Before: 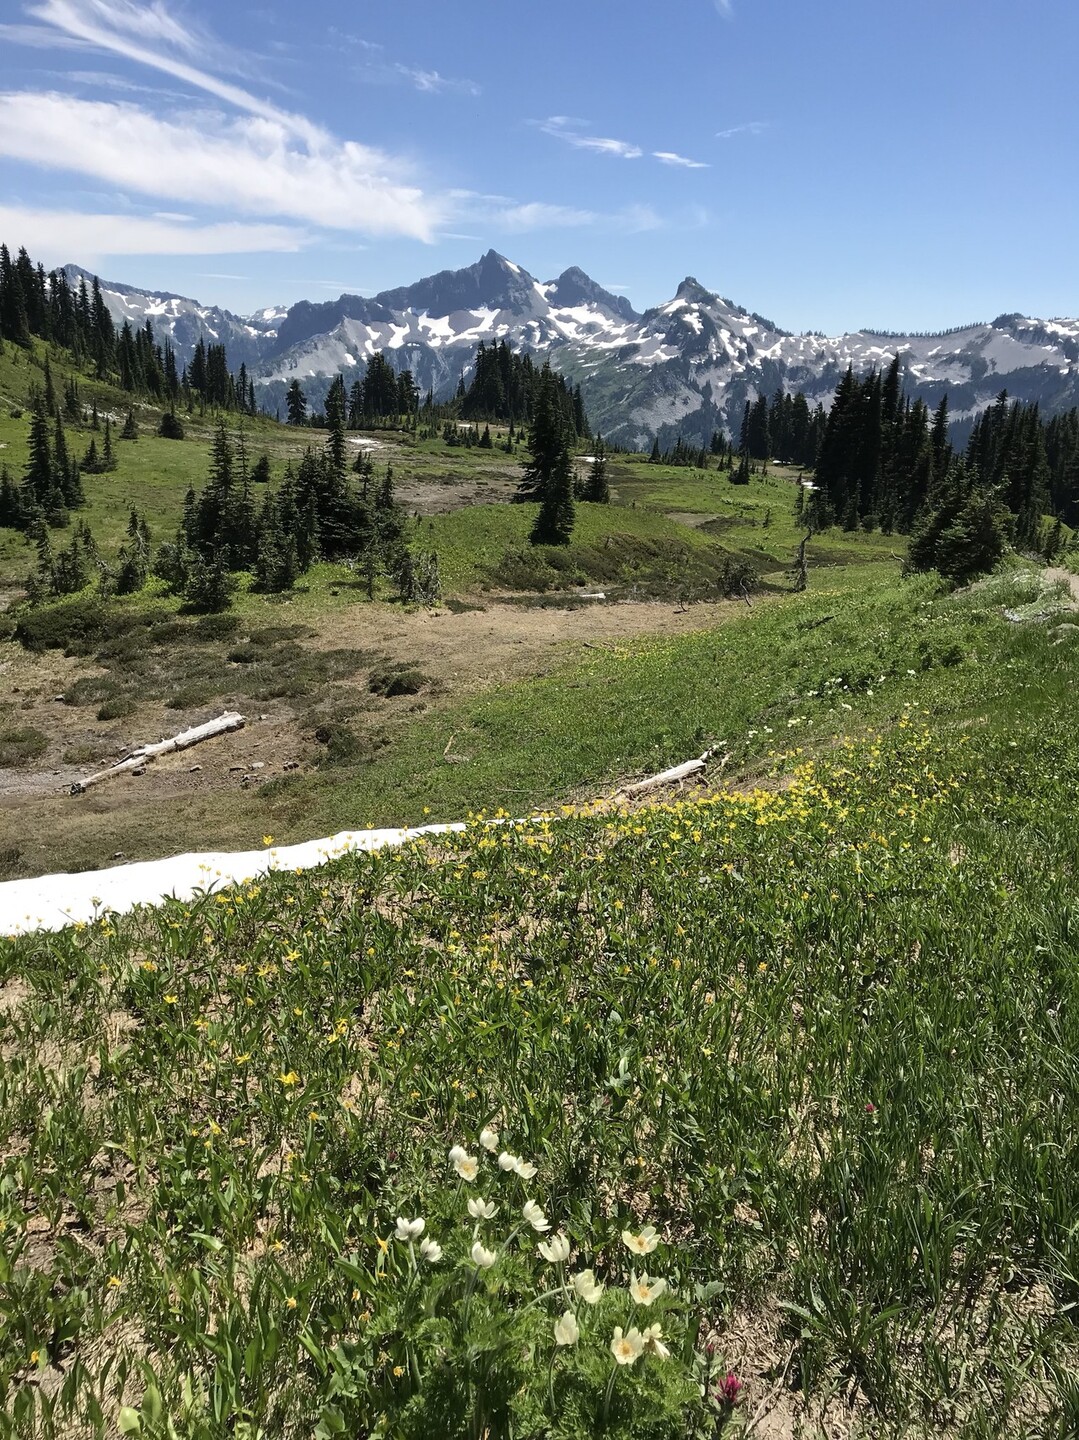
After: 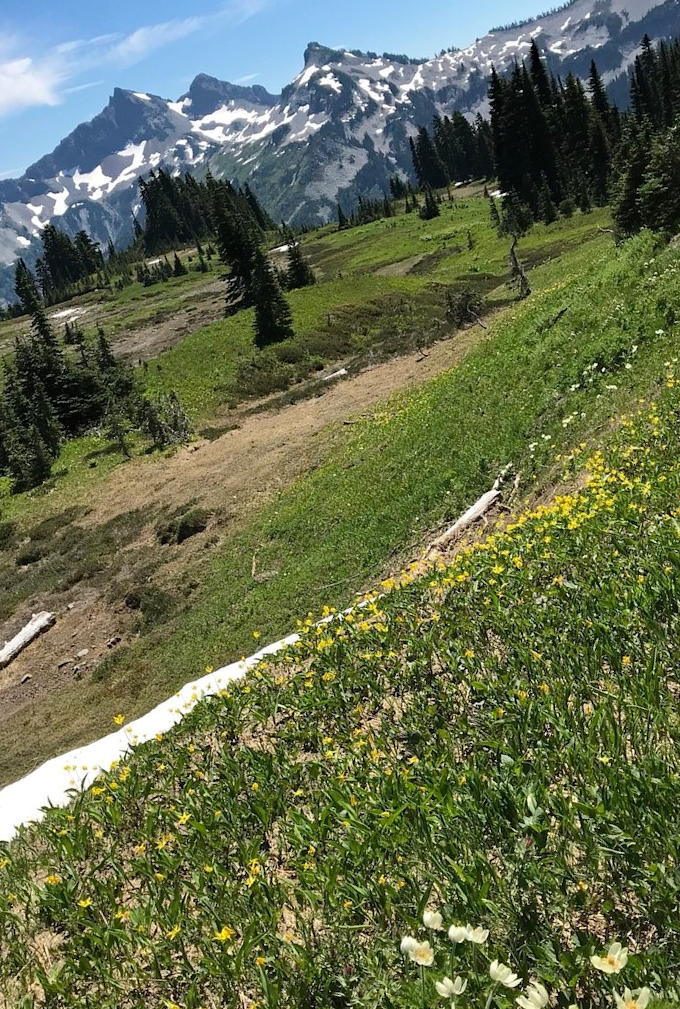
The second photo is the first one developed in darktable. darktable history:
crop and rotate: angle 21°, left 6.903%, right 4.041%, bottom 1.059%
haze removal: compatibility mode true, adaptive false
